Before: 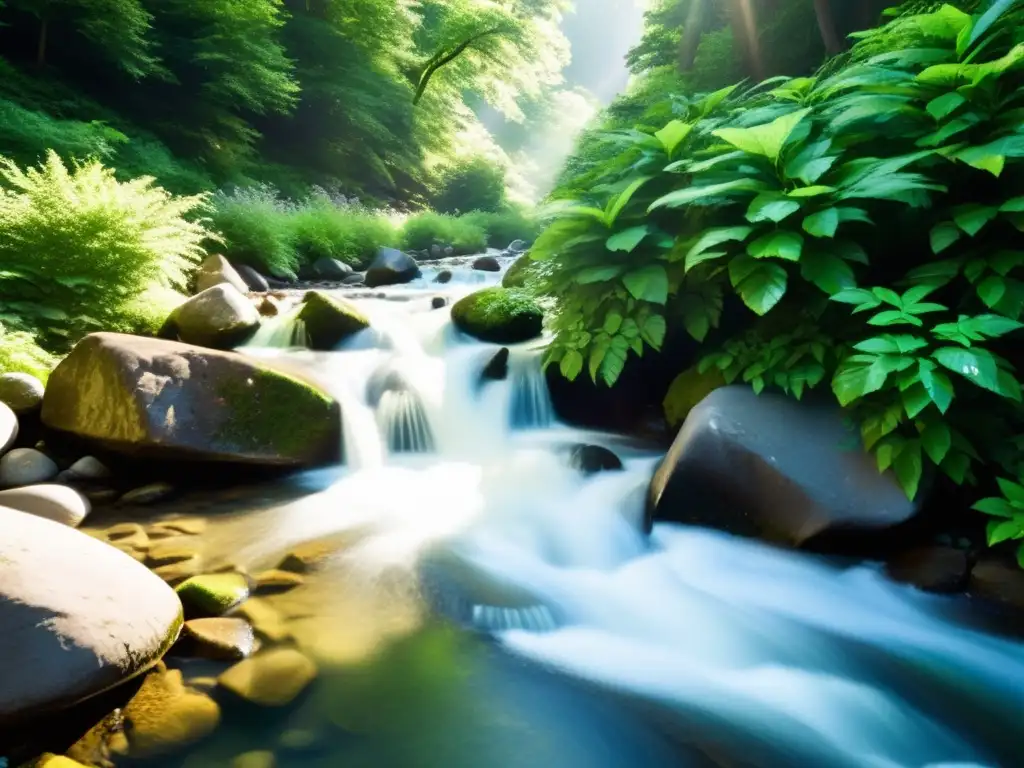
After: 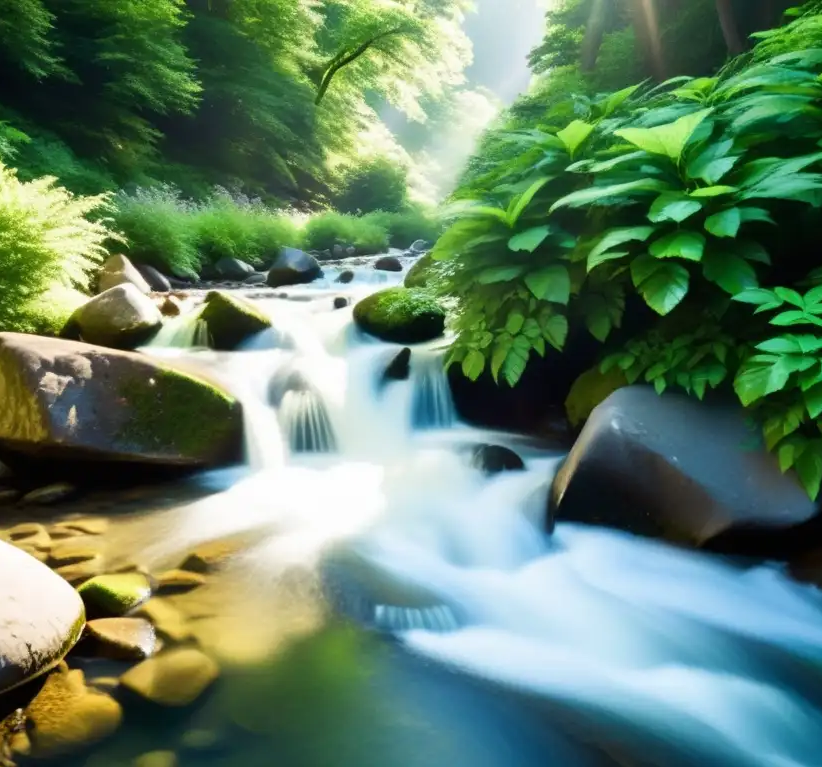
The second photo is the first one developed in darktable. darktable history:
crop and rotate: left 9.6%, right 10.113%
